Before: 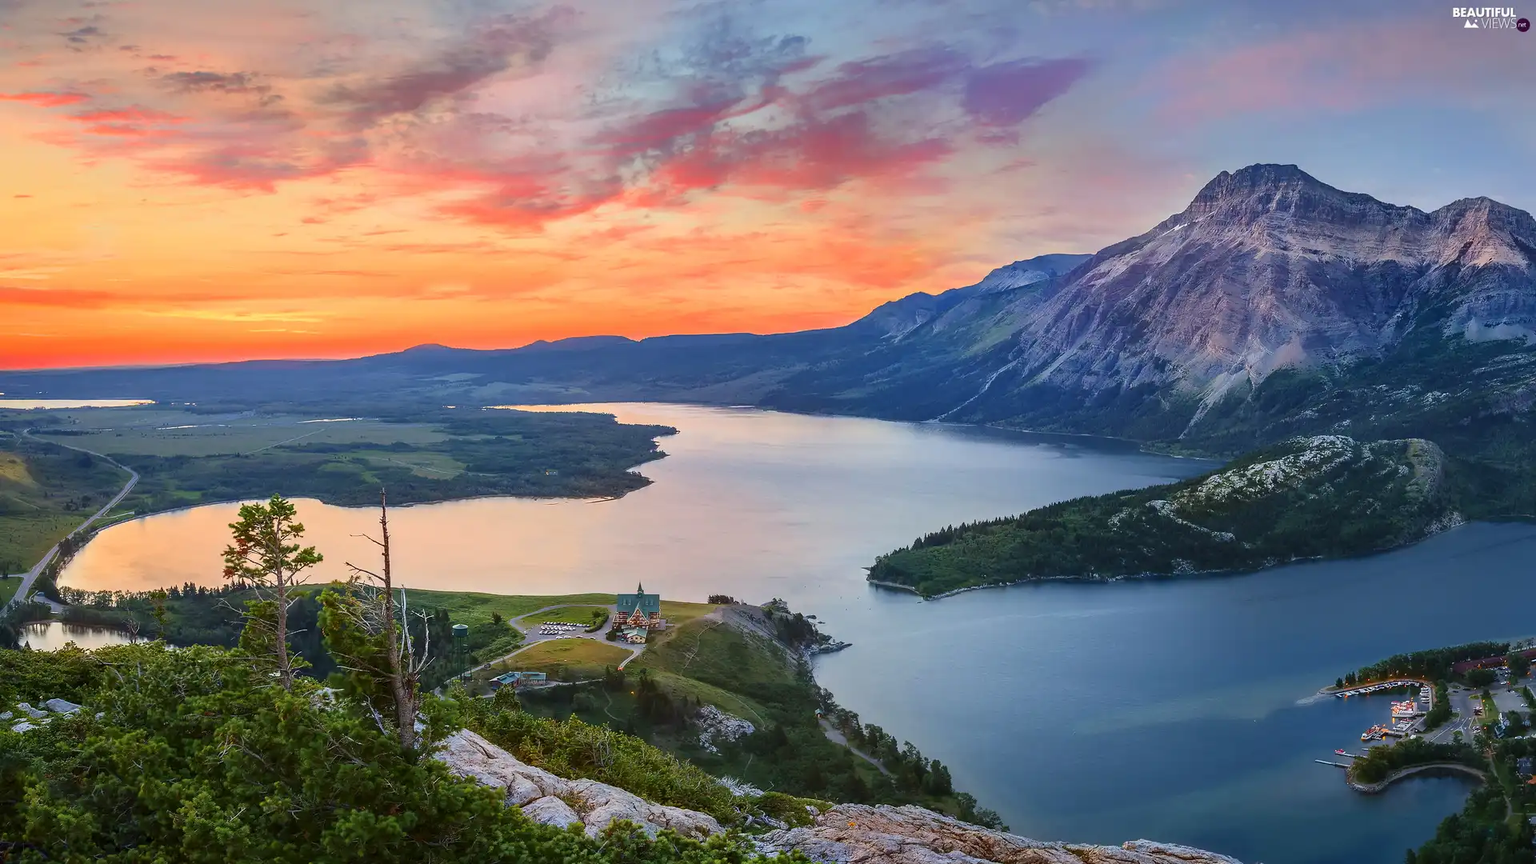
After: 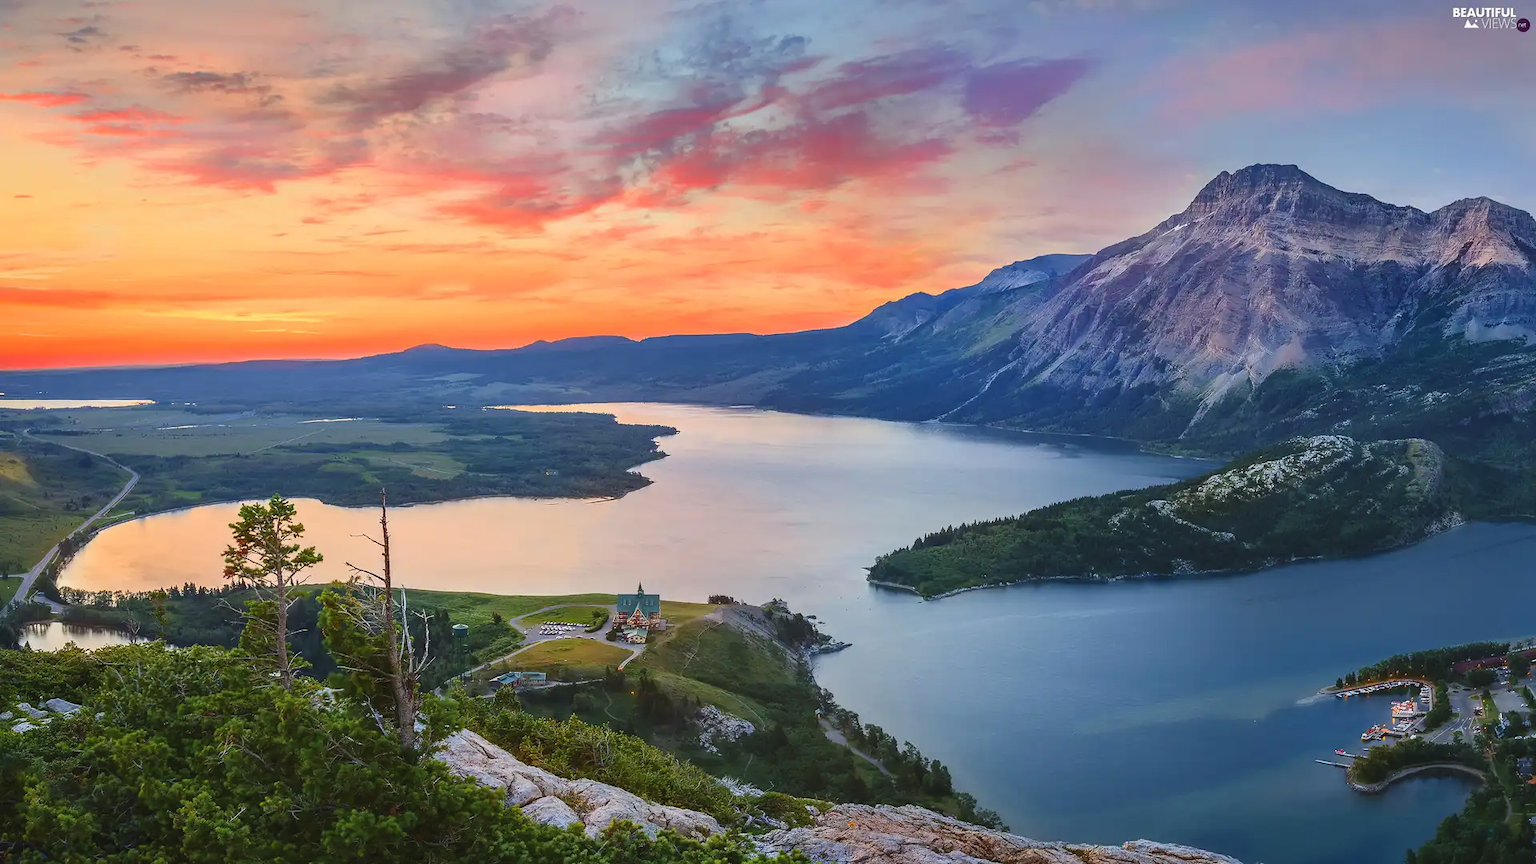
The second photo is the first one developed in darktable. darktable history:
color balance rgb: global offset › luminance 0.493%, global offset › hue 172.17°, perceptual saturation grading › global saturation 1.403%, perceptual saturation grading › highlights -2.939%, perceptual saturation grading › mid-tones 4.181%, perceptual saturation grading › shadows 7.919%
